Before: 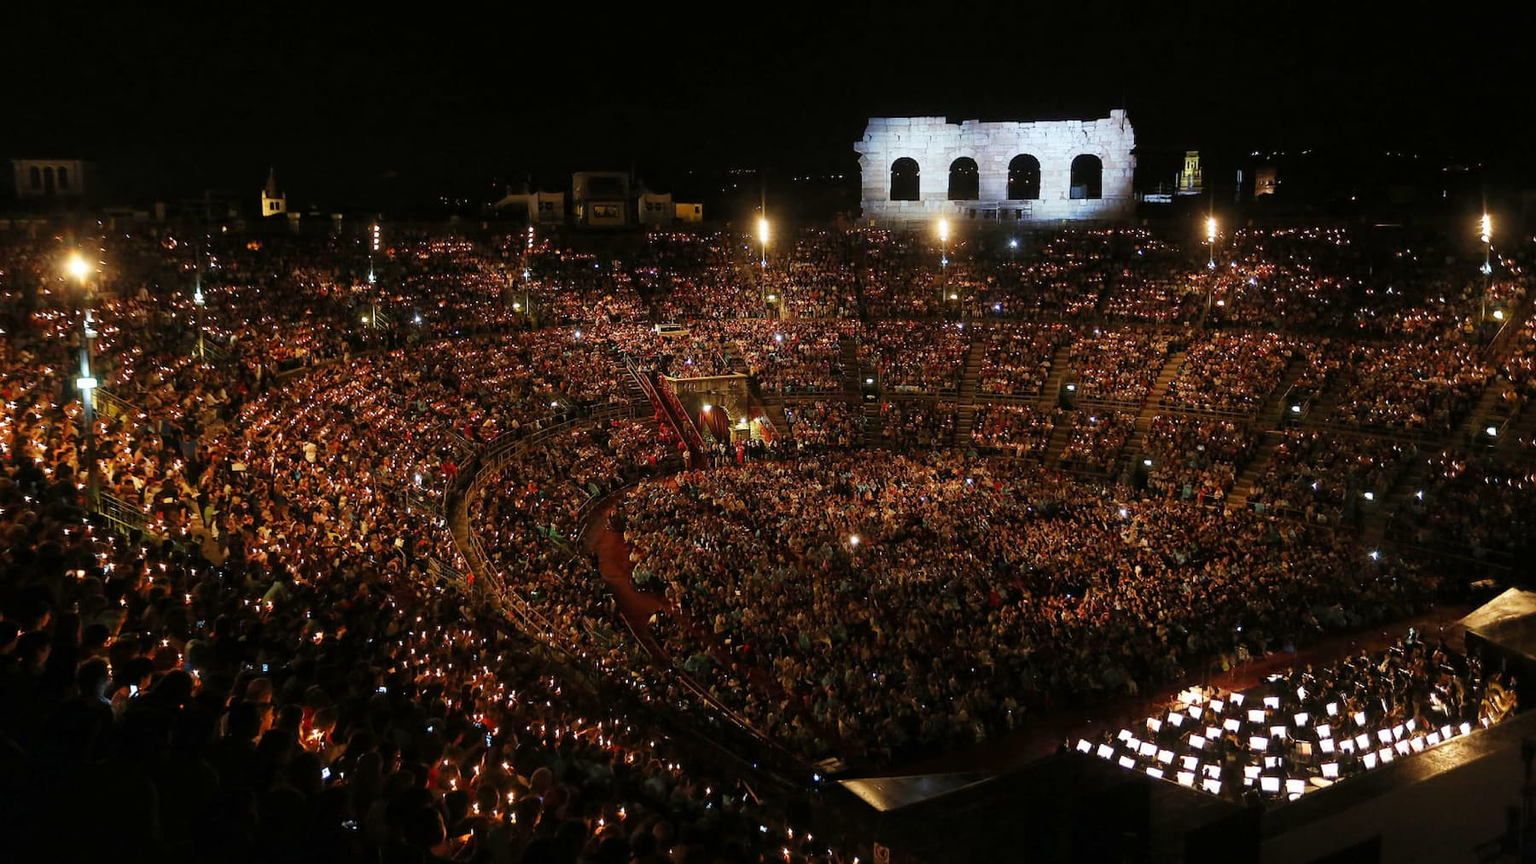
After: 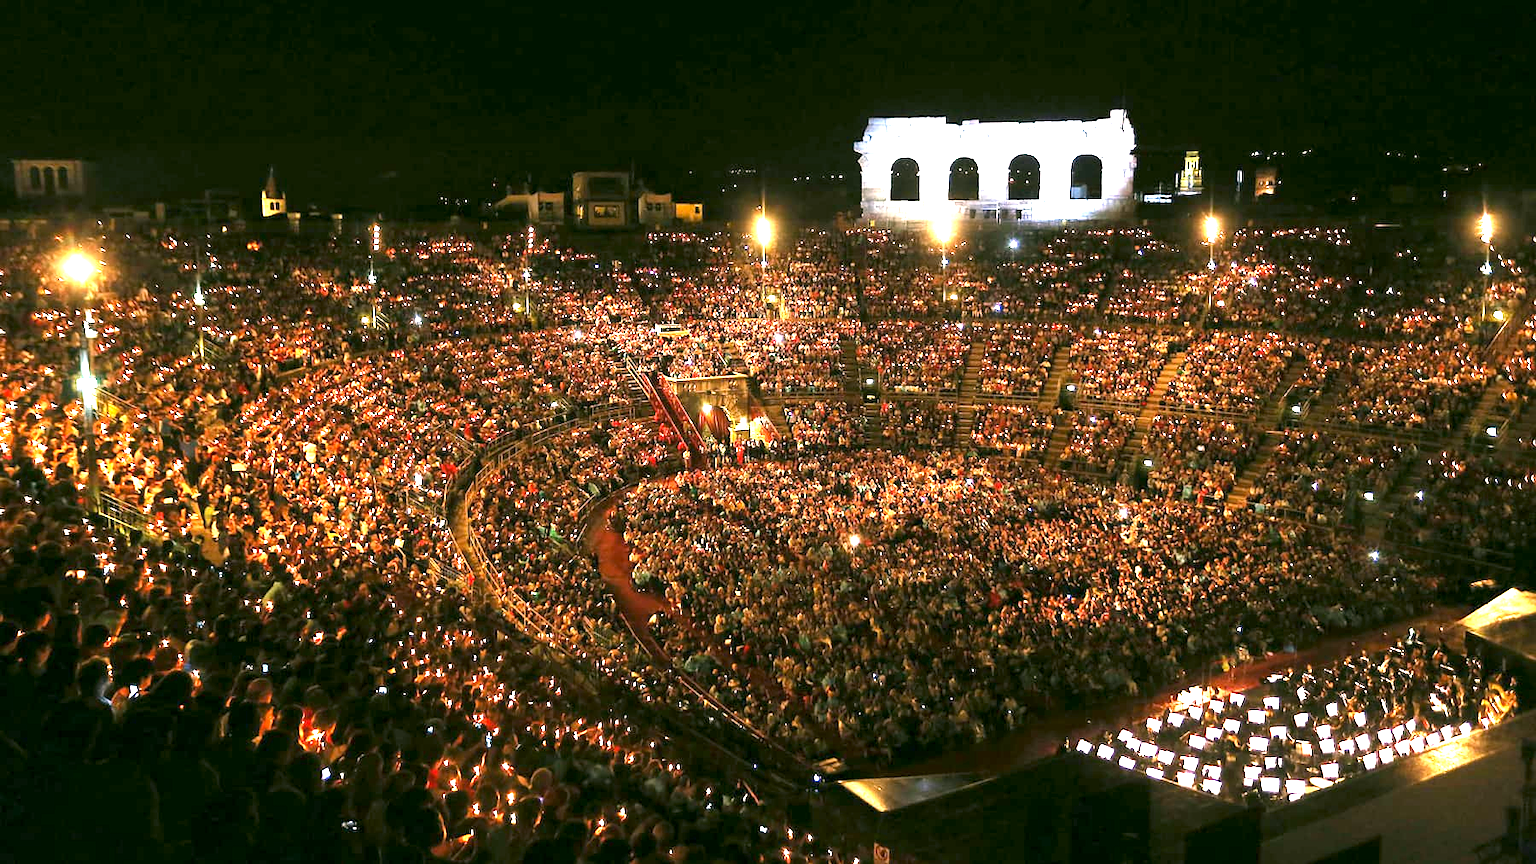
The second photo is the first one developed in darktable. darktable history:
exposure: exposure 2.207 EV, compensate highlight preservation false
color correction: highlights a* 4.02, highlights b* 4.98, shadows a* -7.55, shadows b* 4.98
